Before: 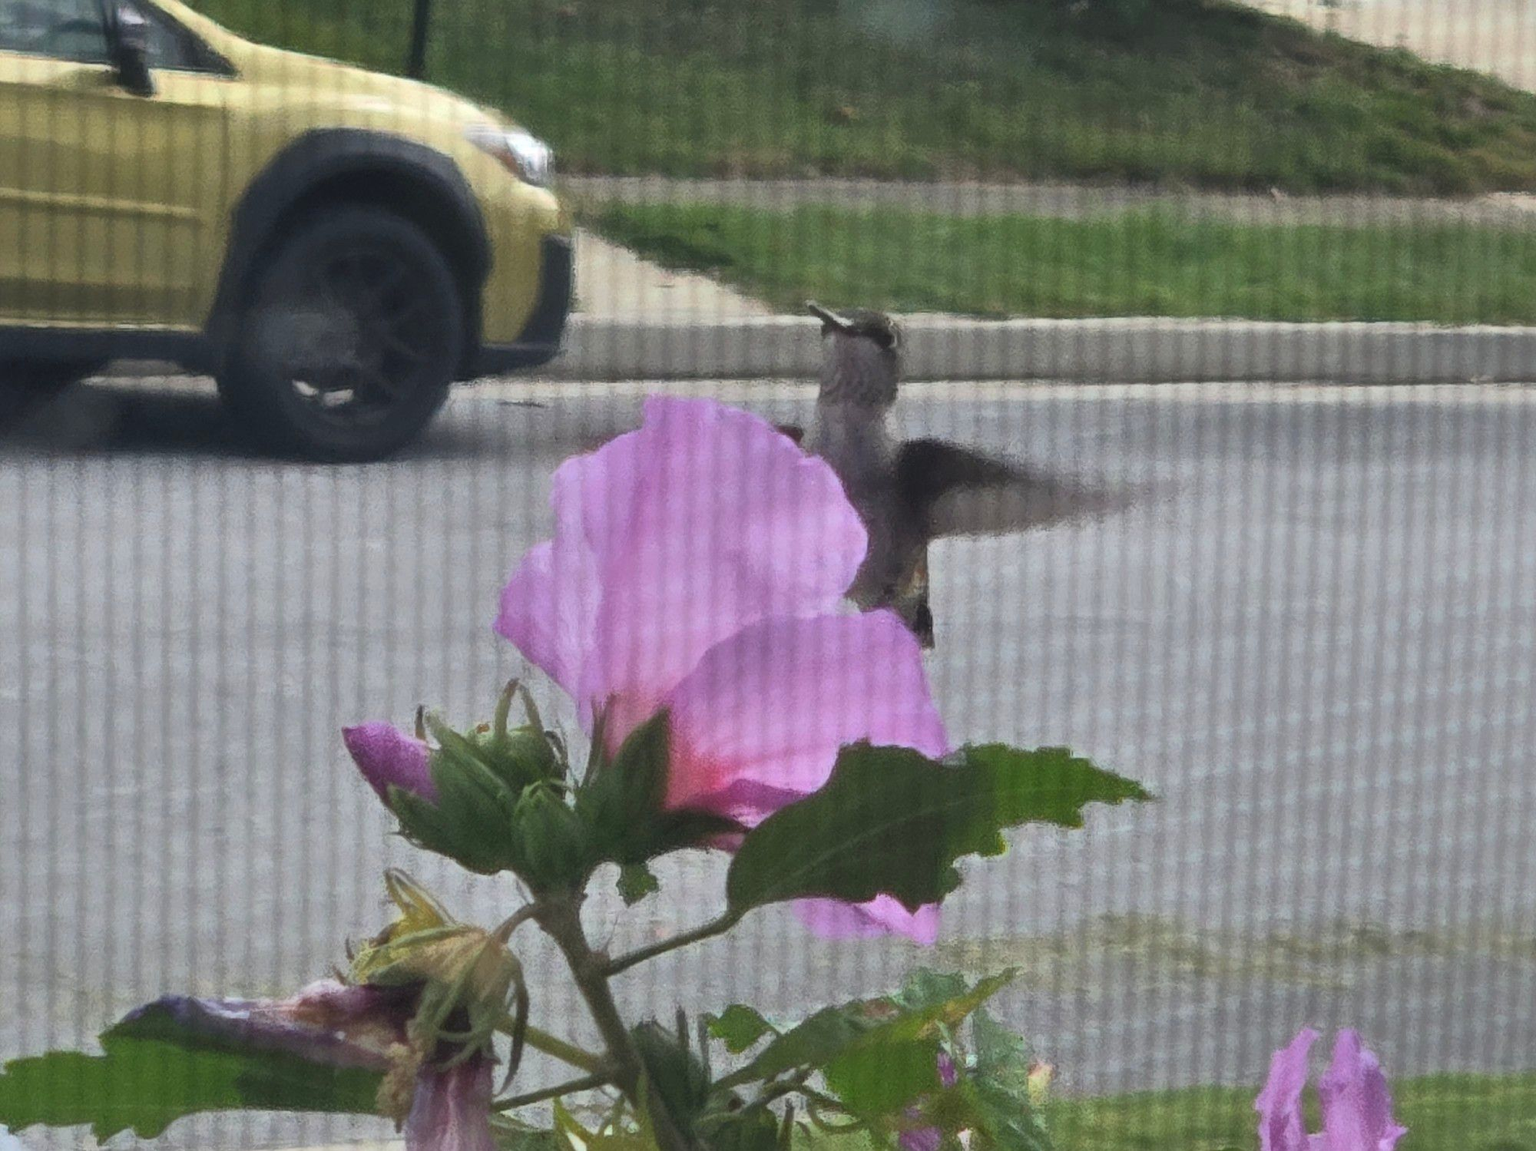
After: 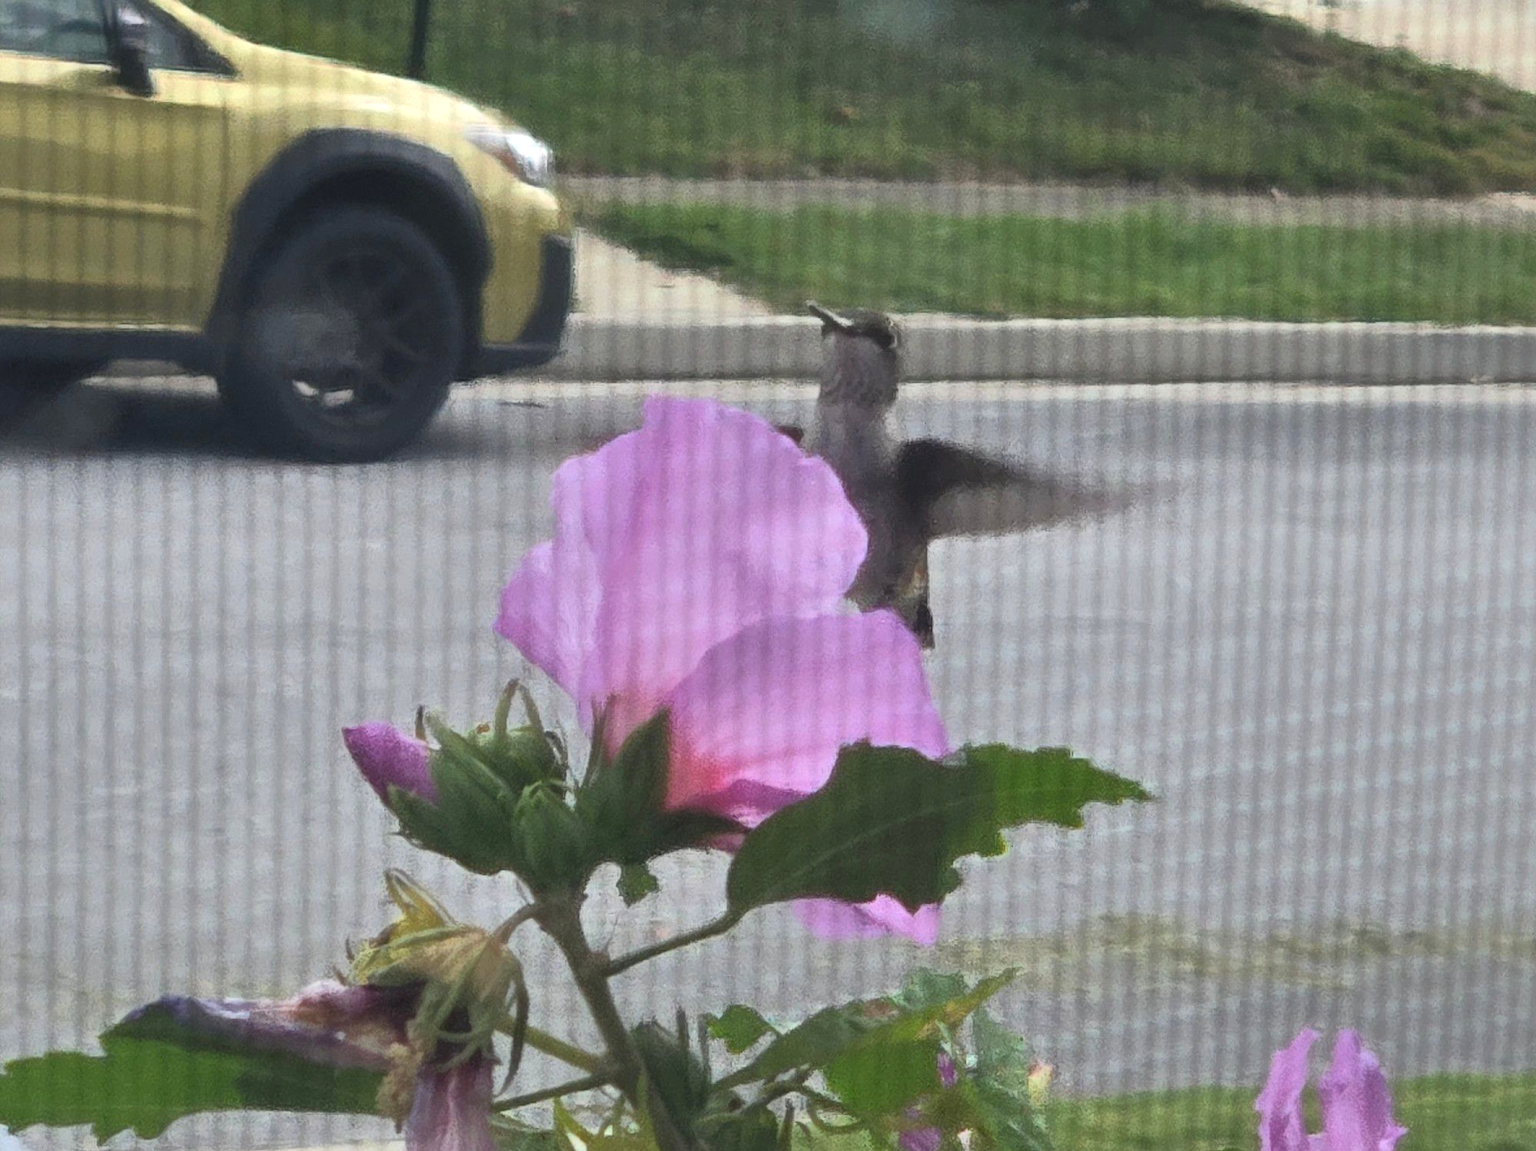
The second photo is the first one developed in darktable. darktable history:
exposure: exposure 0.201 EV, compensate highlight preservation false
levels: black 0.029%
